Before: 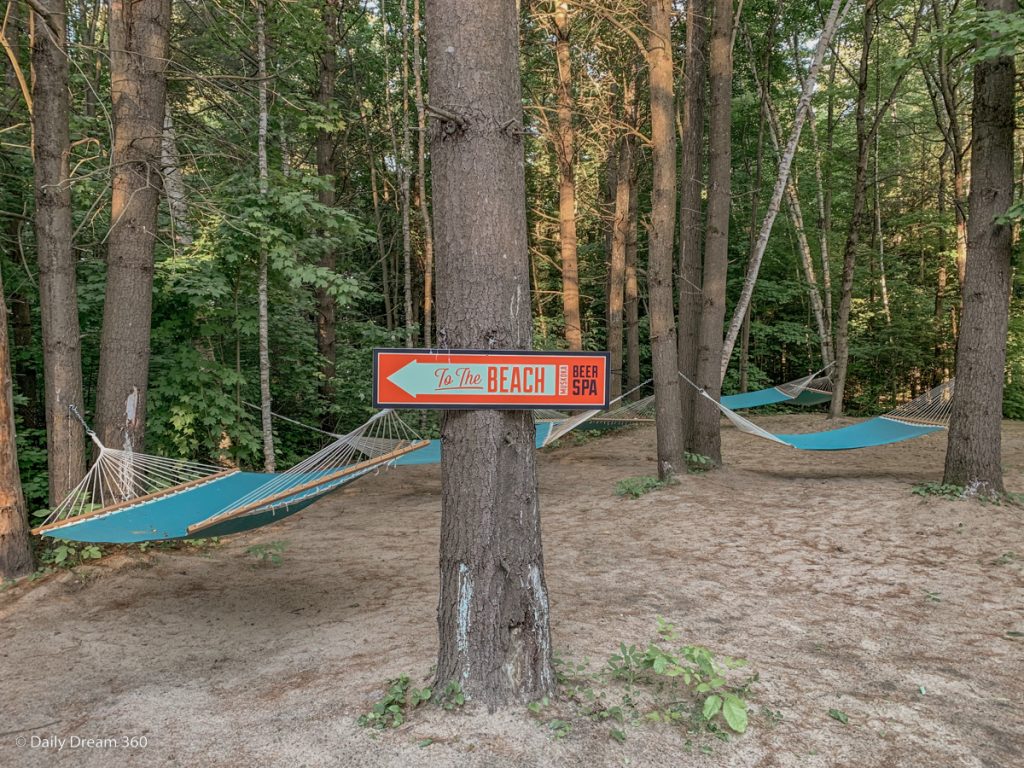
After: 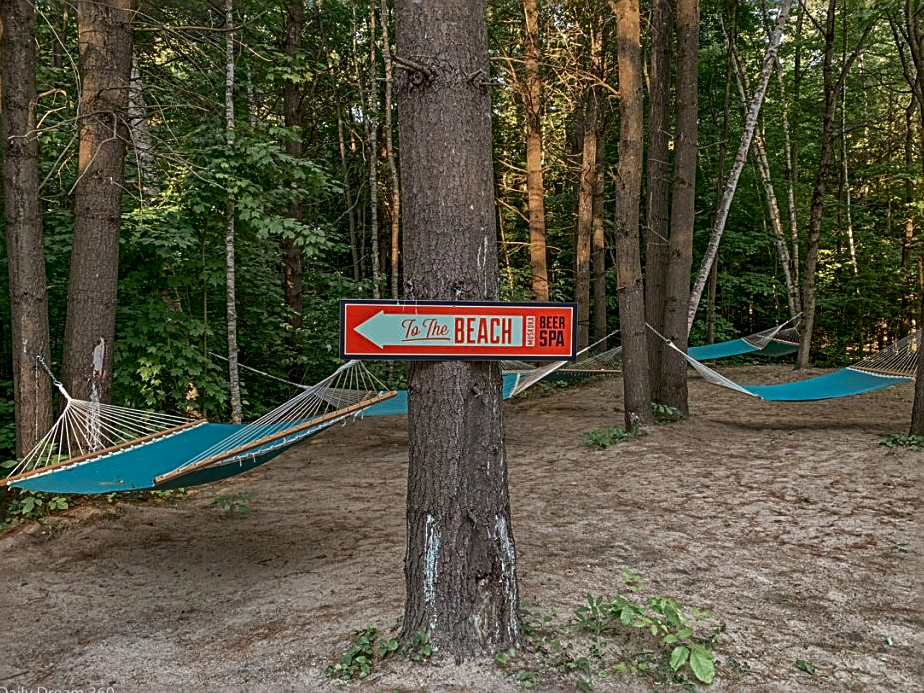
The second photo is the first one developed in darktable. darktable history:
contrast brightness saturation: brightness -0.2, saturation 0.08
crop: left 3.305%, top 6.436%, right 6.389%, bottom 3.258%
sharpen: radius 2.543, amount 0.636
